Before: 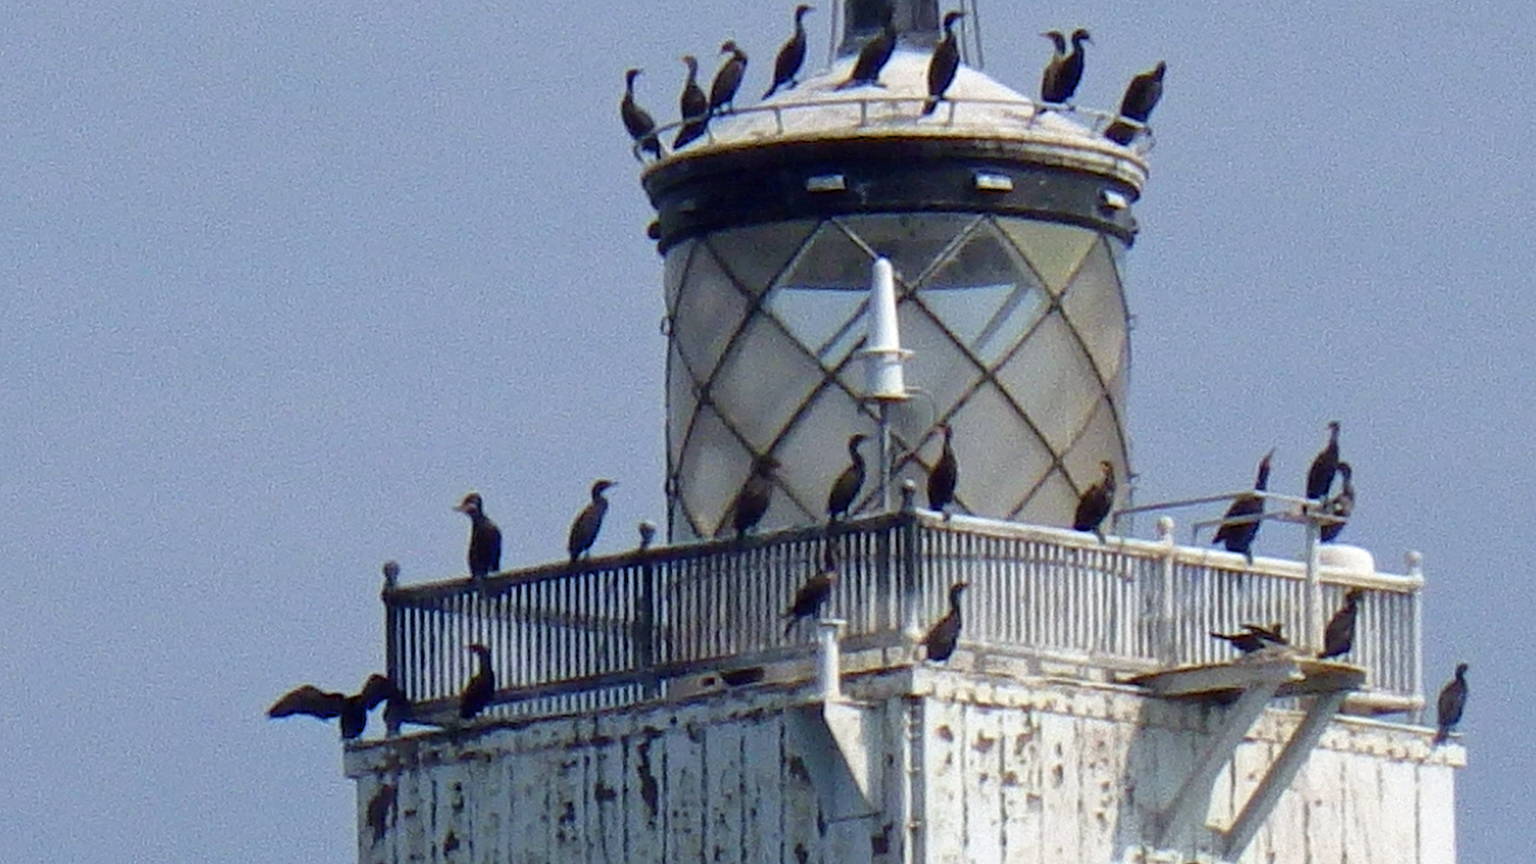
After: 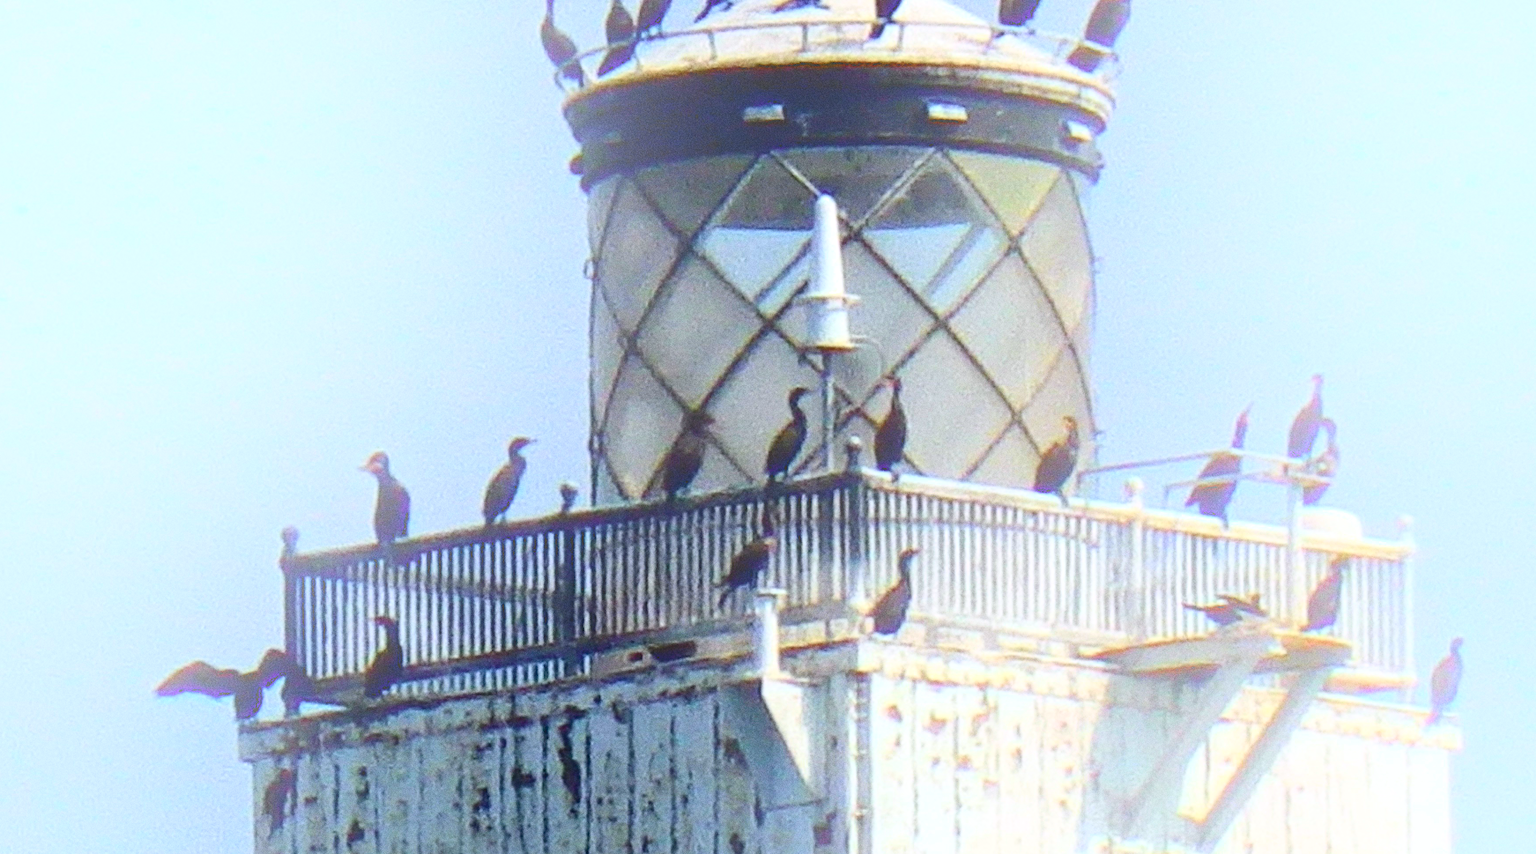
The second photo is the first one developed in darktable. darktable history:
crop and rotate: left 8.262%, top 9.226%
grain: on, module defaults
bloom: size 40%
levels: levels [0, 0.492, 0.984]
tone curve: curves: ch0 [(0, 0) (0.051, 0.021) (0.11, 0.069) (0.249, 0.235) (0.452, 0.526) (0.596, 0.713) (0.703, 0.83) (0.851, 0.938) (1, 1)]; ch1 [(0, 0) (0.1, 0.038) (0.318, 0.221) (0.413, 0.325) (0.443, 0.412) (0.483, 0.474) (0.503, 0.501) (0.516, 0.517) (0.548, 0.568) (0.569, 0.599) (0.594, 0.634) (0.666, 0.701) (1, 1)]; ch2 [(0, 0) (0.453, 0.435) (0.479, 0.476) (0.504, 0.5) (0.529, 0.537) (0.556, 0.583) (0.584, 0.618) (0.824, 0.815) (1, 1)], color space Lab, independent channels, preserve colors none
